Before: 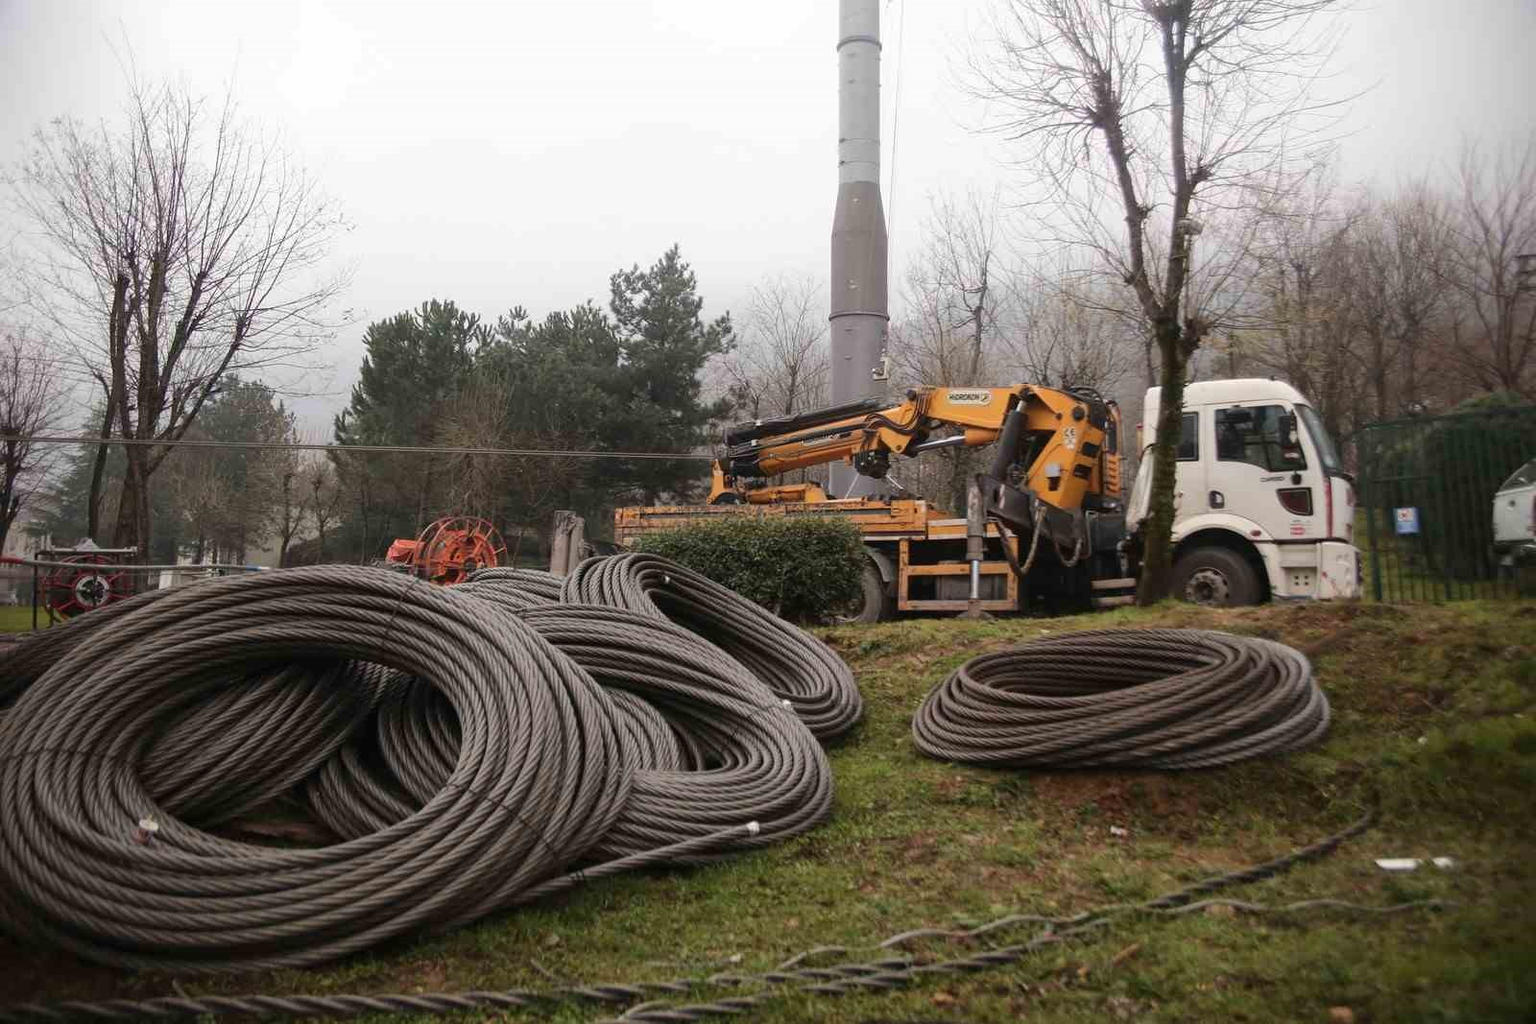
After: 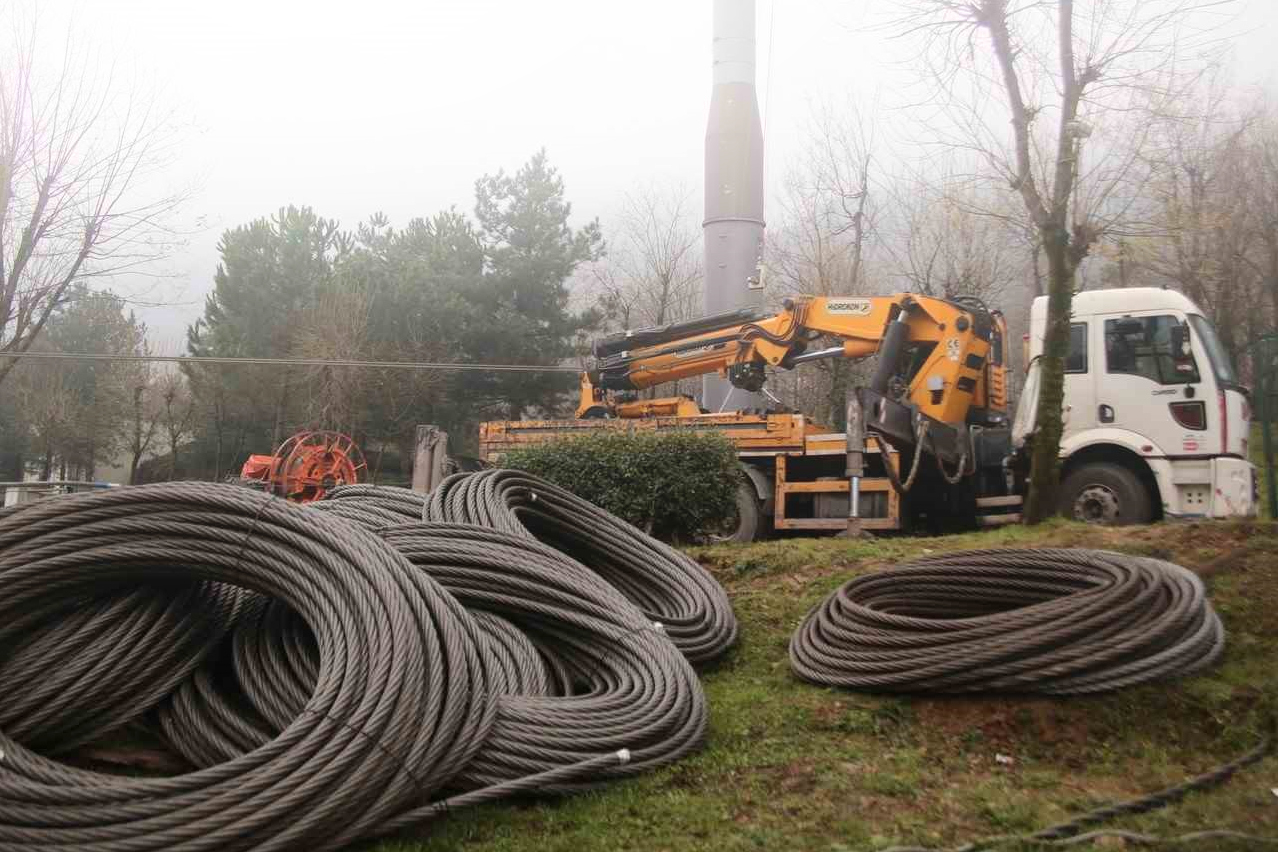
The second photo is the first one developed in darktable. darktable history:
bloom: size 38%, threshold 95%, strength 30%
crop and rotate: left 10.071%, top 10.071%, right 10.02%, bottom 10.02%
